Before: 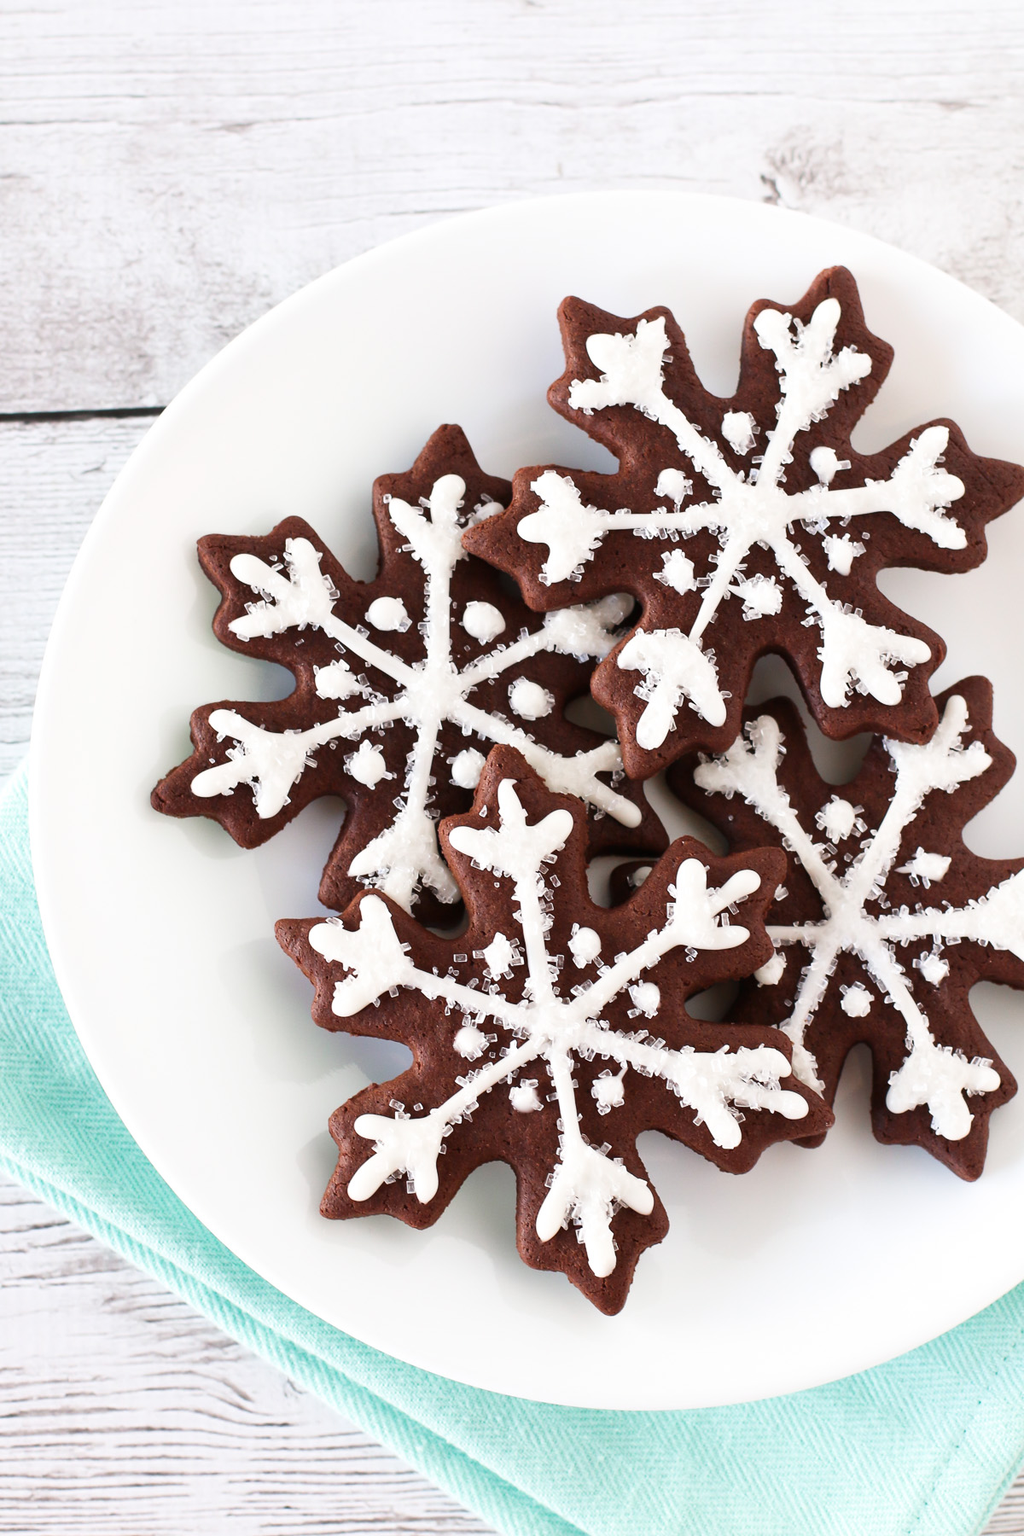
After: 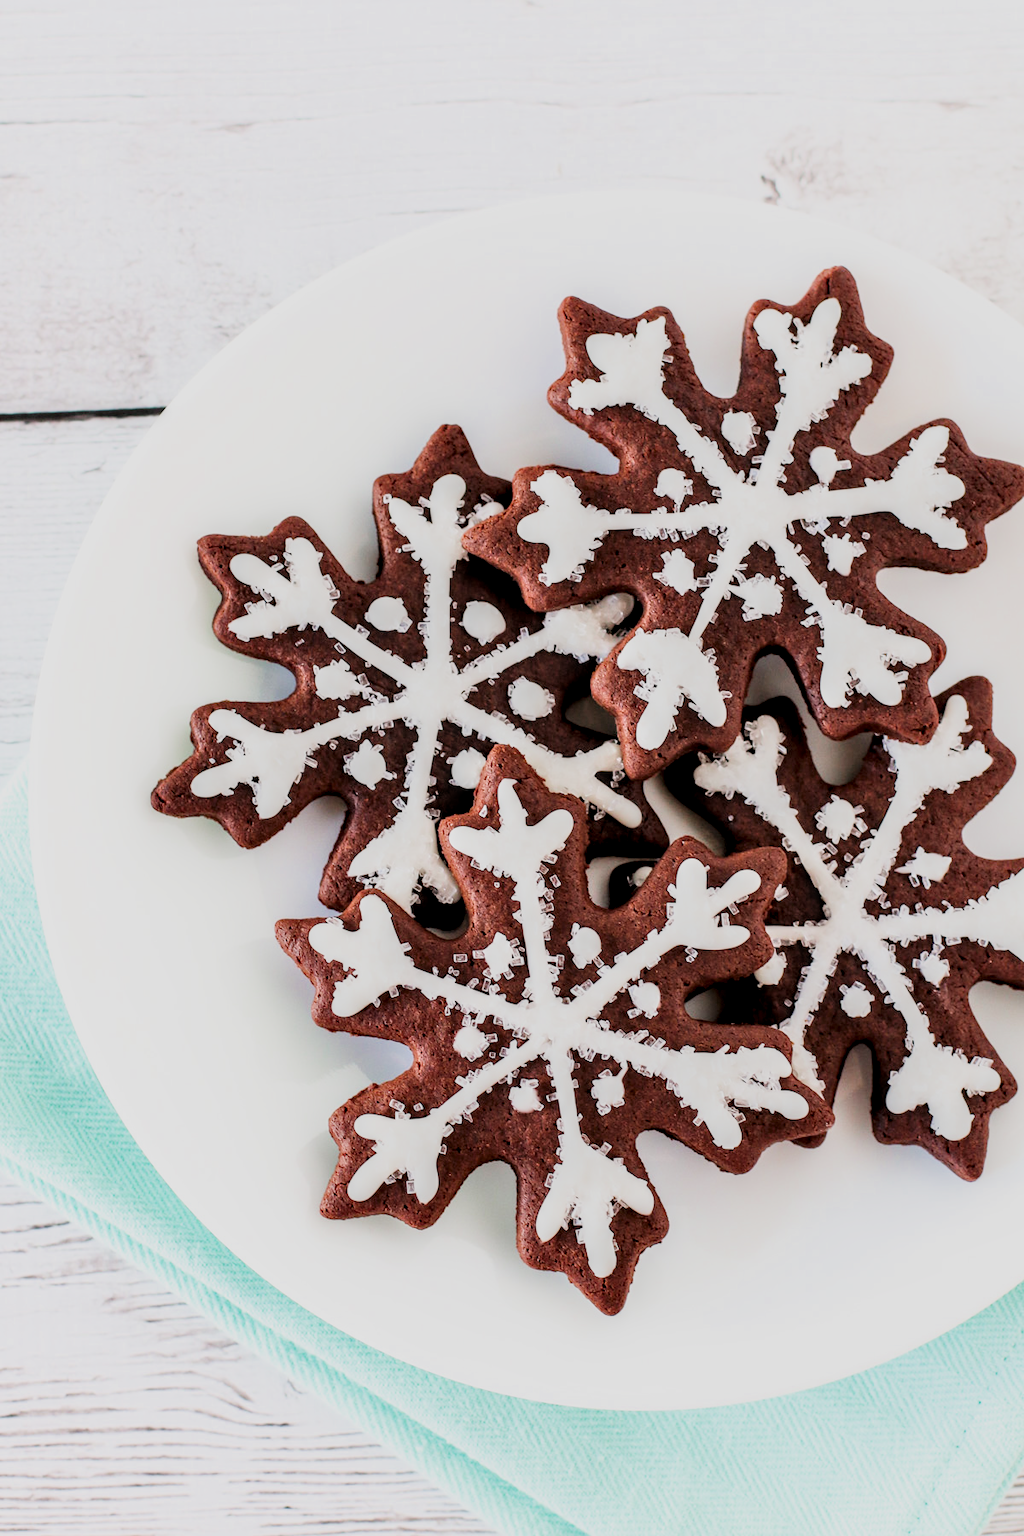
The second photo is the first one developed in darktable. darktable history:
exposure: exposure 1.15 EV, compensate highlight preservation false
local contrast: highlights 20%, detail 150%
filmic rgb: black relative exposure -5 EV, hardness 2.88, contrast 1.3
shadows and highlights: radius 121.13, shadows 21.4, white point adjustment -9.72, highlights -14.39, soften with gaussian
